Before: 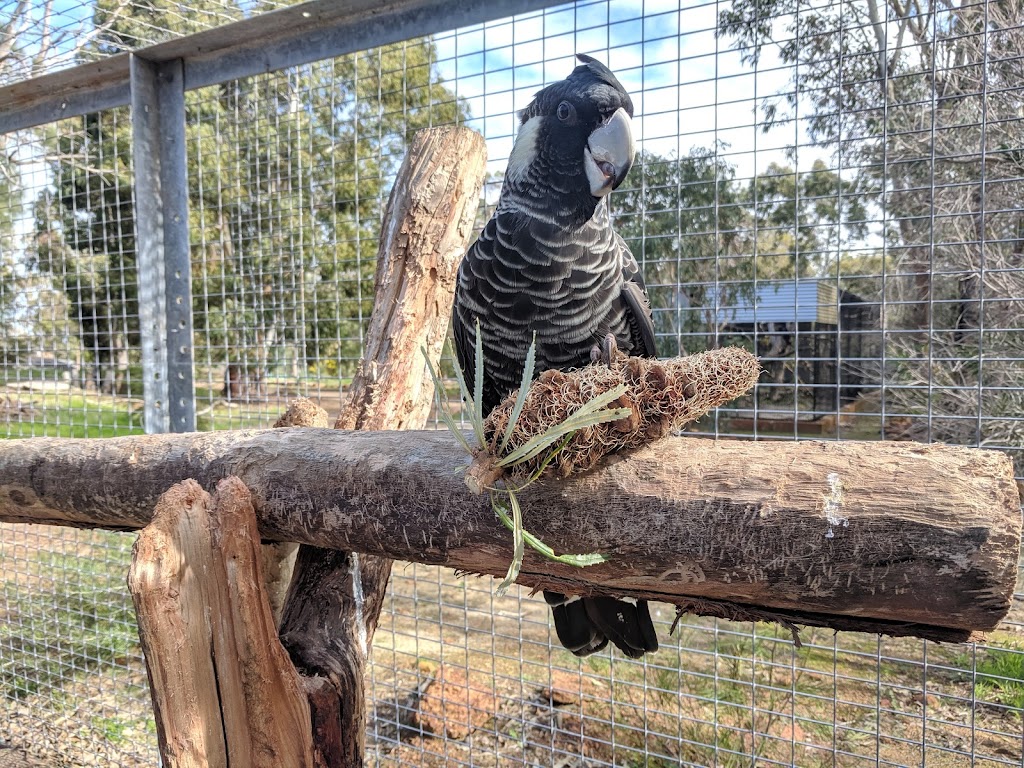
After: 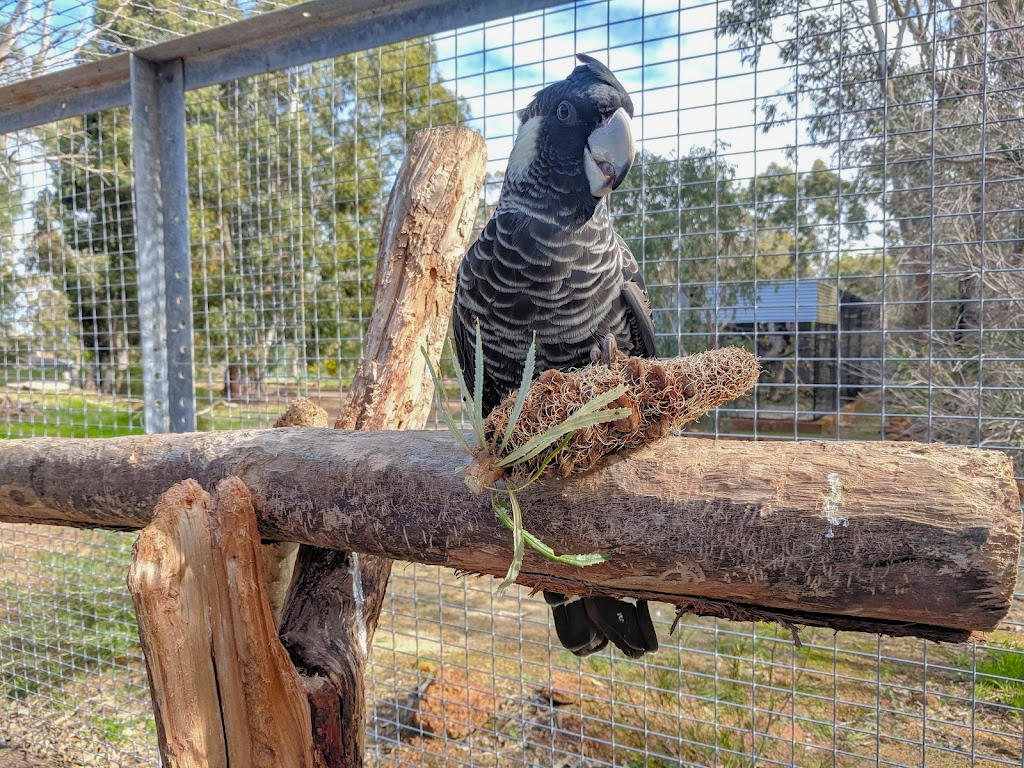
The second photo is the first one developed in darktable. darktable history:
color balance rgb: perceptual saturation grading › global saturation 16.245%, perceptual brilliance grading › global brilliance 10.84%, global vibrance 10.26%, saturation formula JzAzBz (2021)
tone equalizer: -8 EV 0.249 EV, -7 EV 0.382 EV, -6 EV 0.447 EV, -5 EV 0.271 EV, -3 EV -0.278 EV, -2 EV -0.408 EV, -1 EV -0.438 EV, +0 EV -0.226 EV, edges refinement/feathering 500, mask exposure compensation -1.57 EV, preserve details no
